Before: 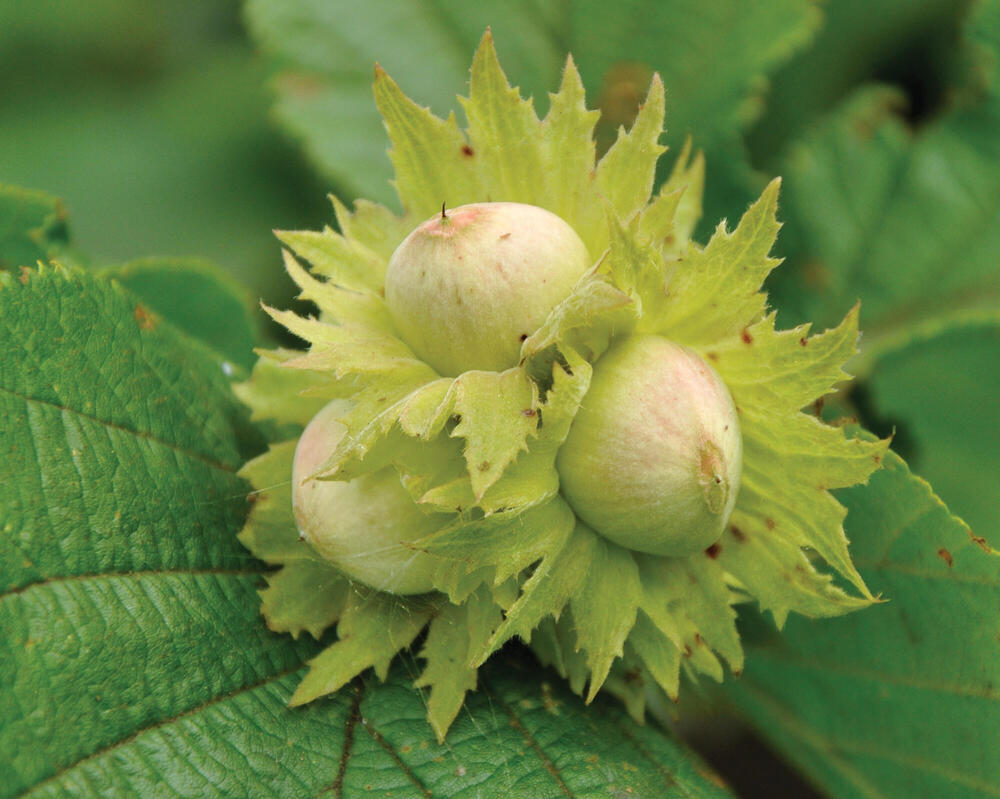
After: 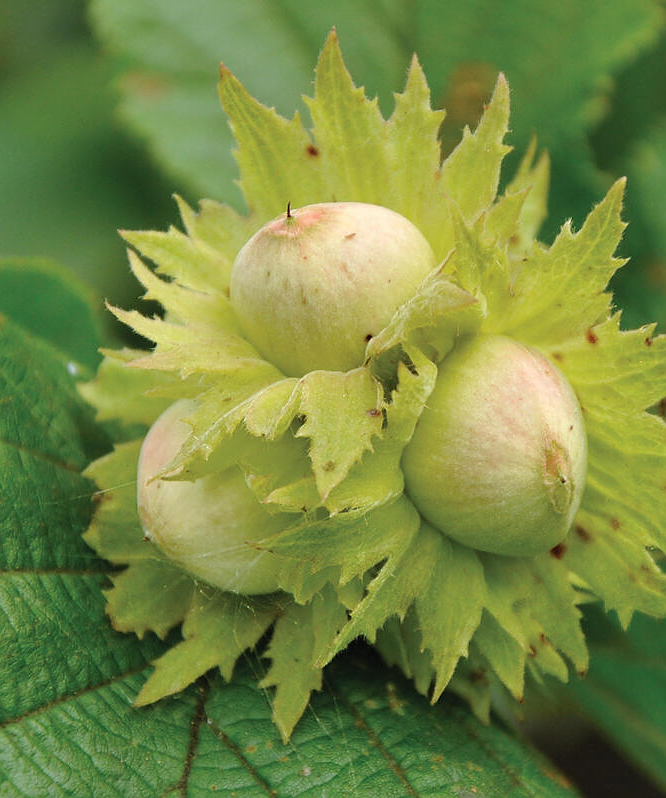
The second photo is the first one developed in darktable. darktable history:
crop and rotate: left 15.546%, right 17.787%
shadows and highlights: shadows 20.55, highlights -20.99, soften with gaussian
sharpen: radius 0.969, amount 0.604
rgb levels: preserve colors max RGB
